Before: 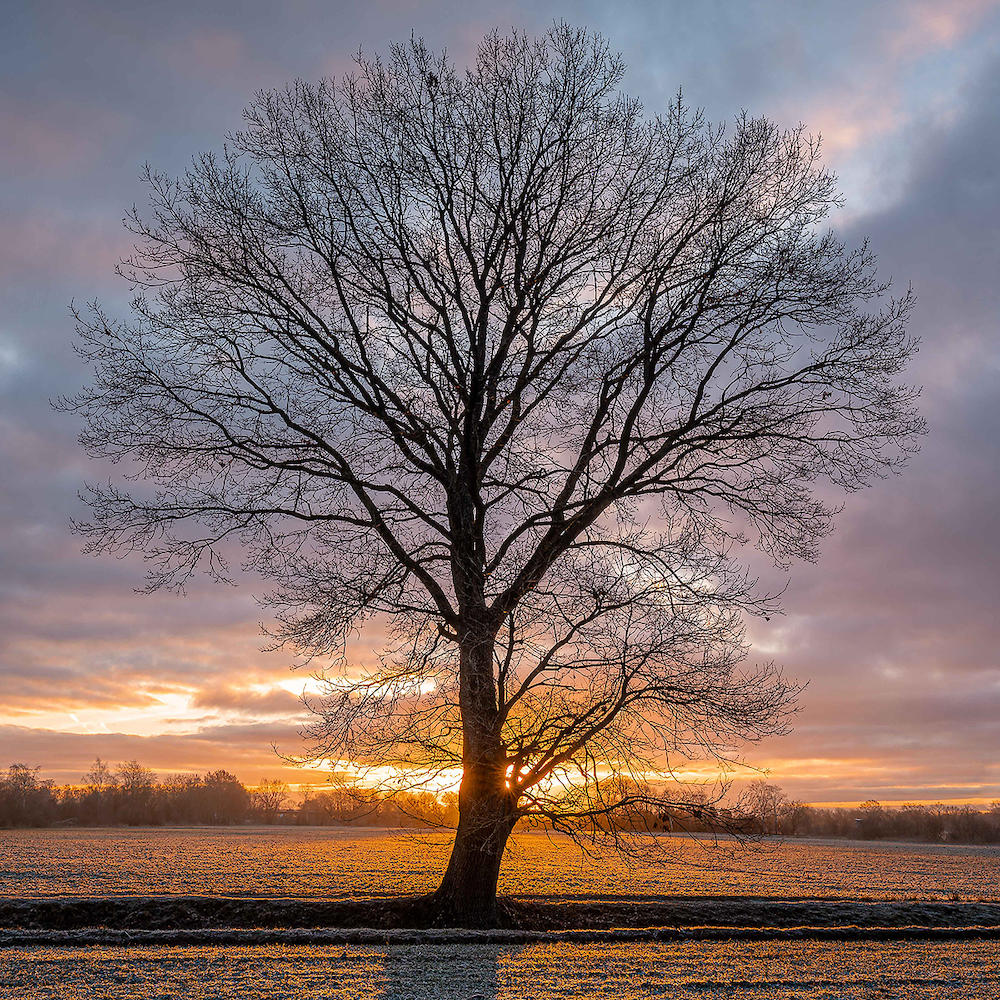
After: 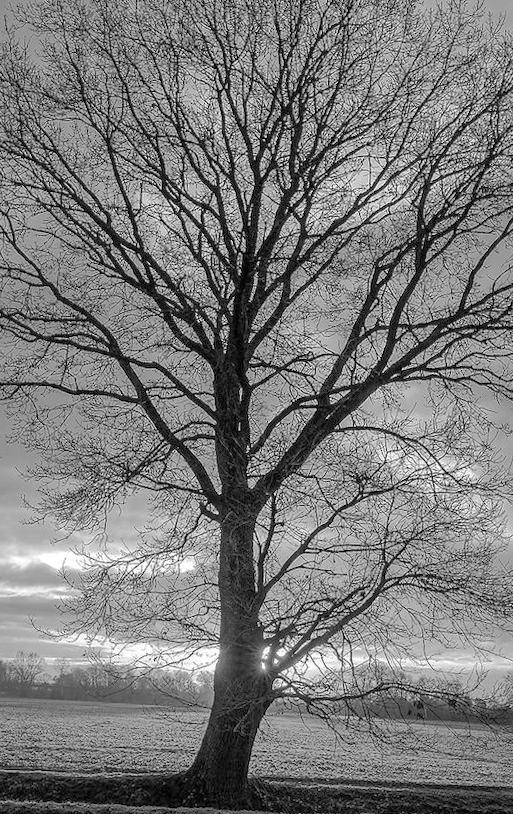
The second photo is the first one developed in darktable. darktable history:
exposure: exposure 0.376 EV, compensate highlight preservation false
crop and rotate: angle 0.02°, left 24.353%, top 13.219%, right 26.156%, bottom 8.224%
color balance rgb: shadows lift › chroma 1%, shadows lift › hue 113°, highlights gain › chroma 0.2%, highlights gain › hue 333°, perceptual saturation grading › global saturation 20%, perceptual saturation grading › highlights -50%, perceptual saturation grading › shadows 25%, contrast -10%
rotate and perspective: rotation 2.17°, automatic cropping off
shadows and highlights: on, module defaults
monochrome: on, module defaults
white balance: red 0.978, blue 0.999
